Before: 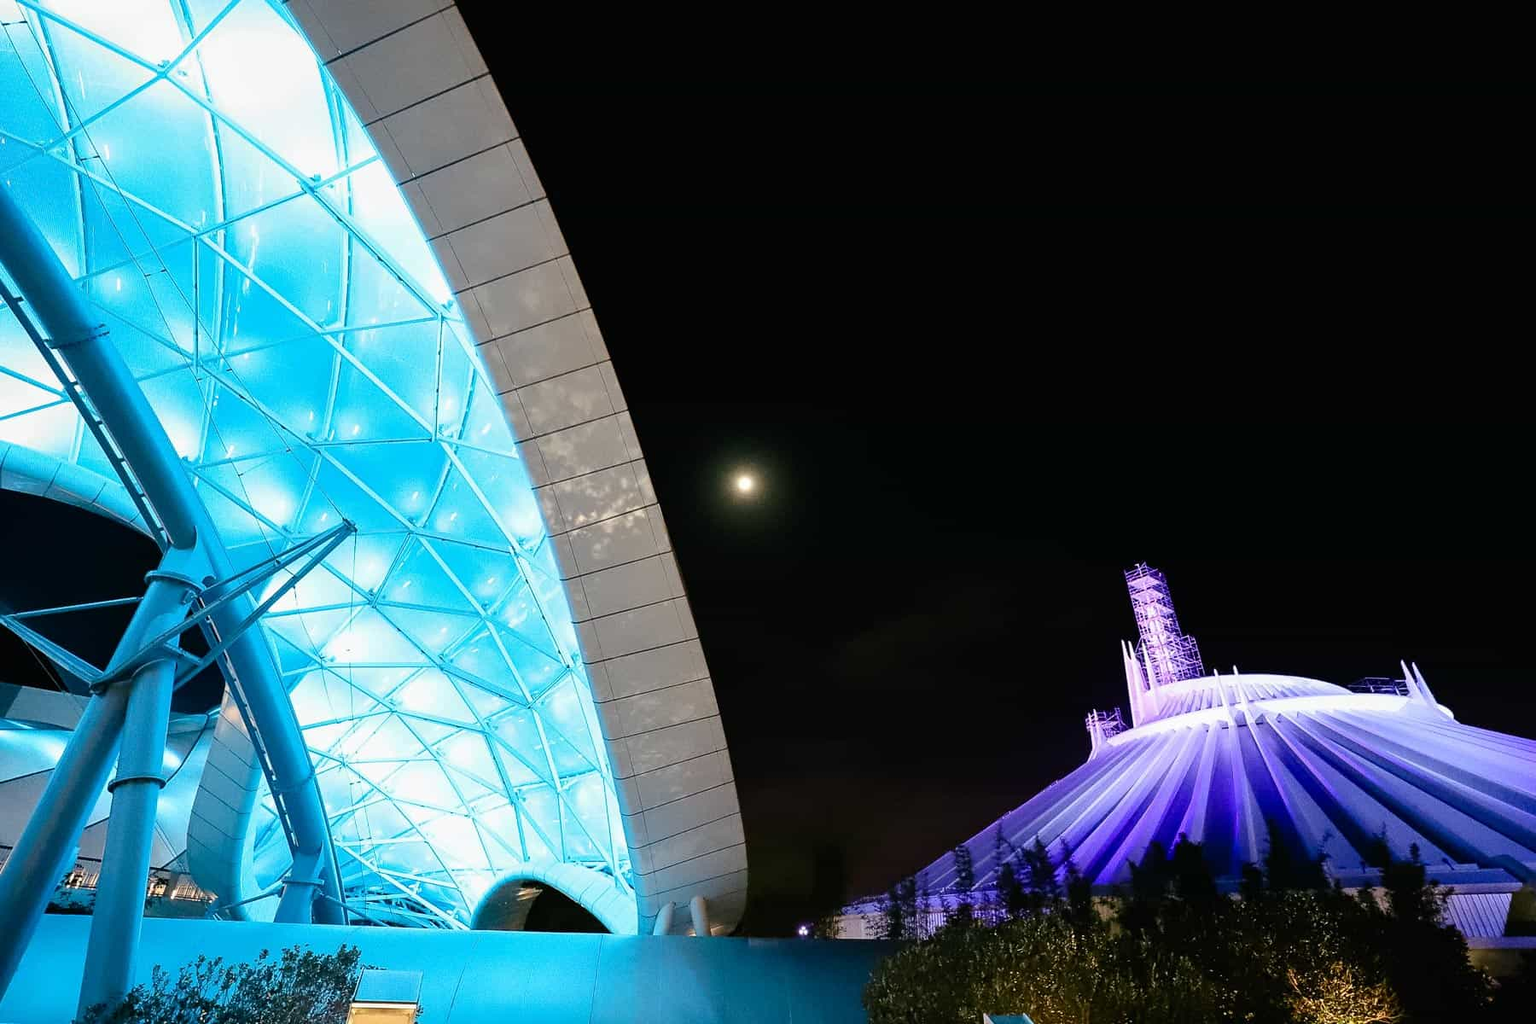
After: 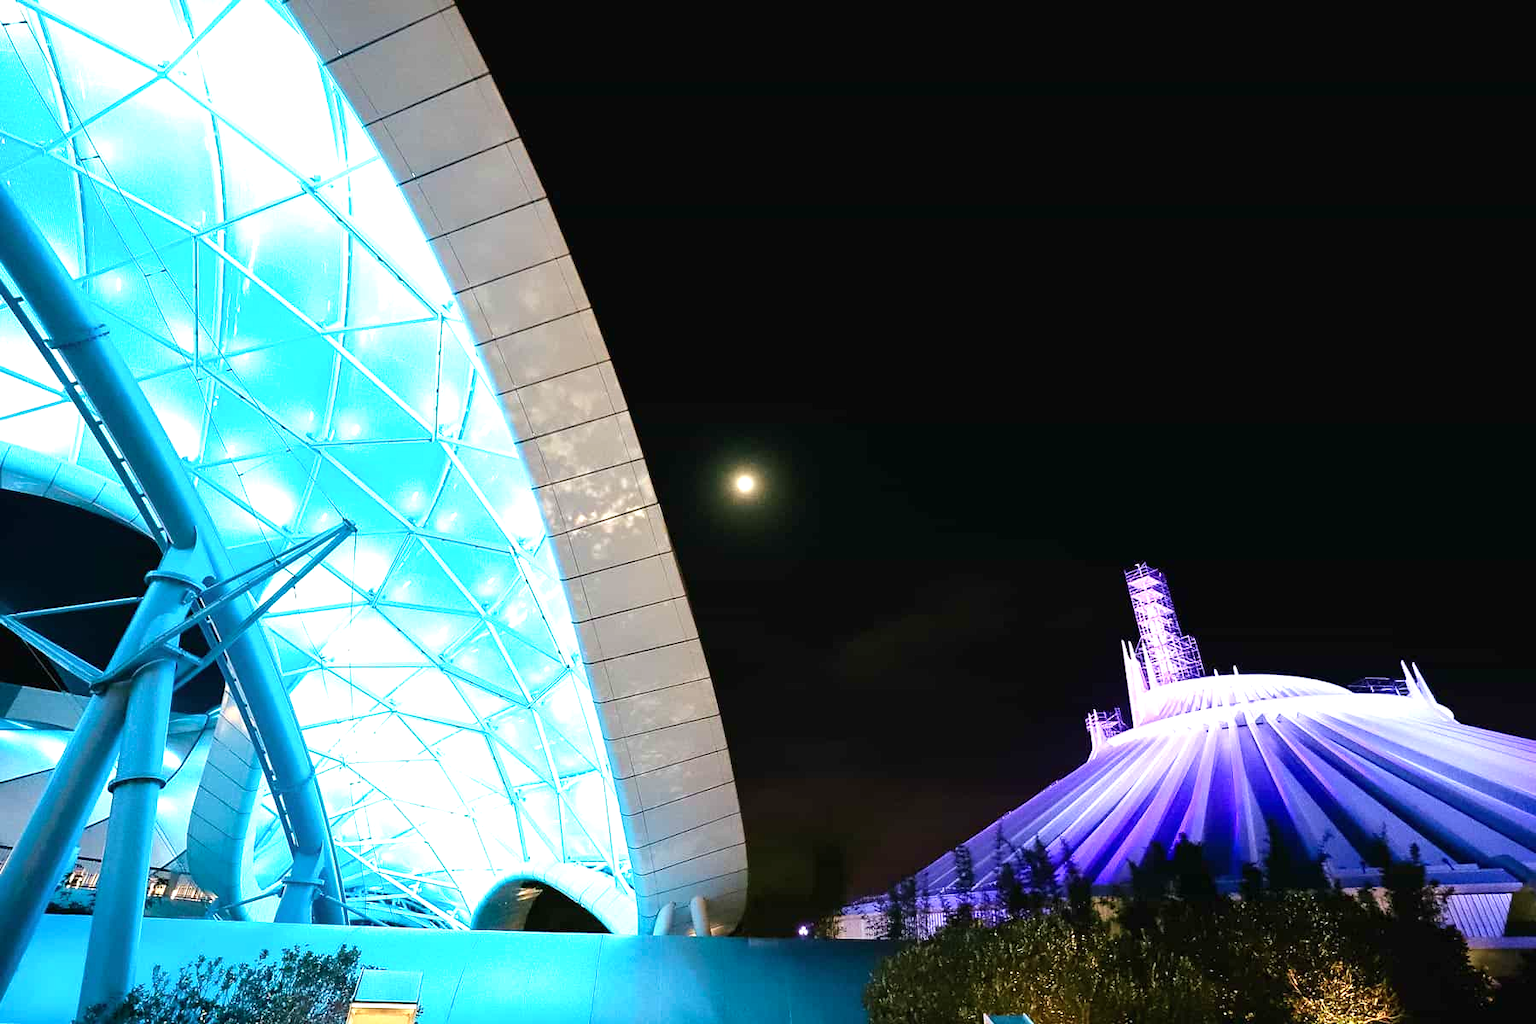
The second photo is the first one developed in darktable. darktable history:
velvia: on, module defaults
exposure: black level correction 0, exposure 0.703 EV, compensate highlight preservation false
